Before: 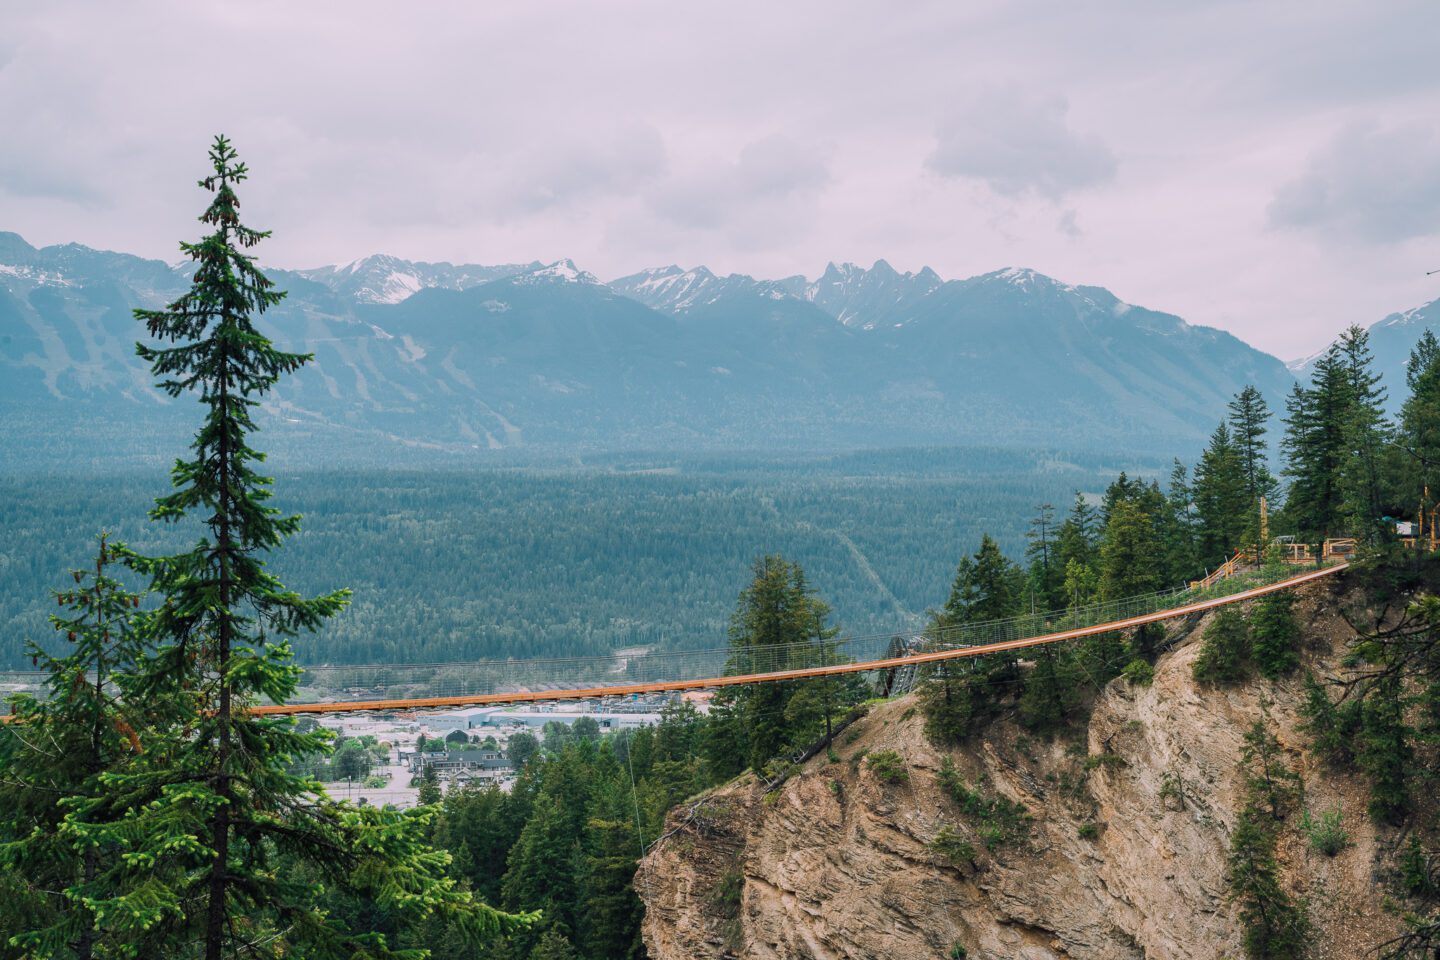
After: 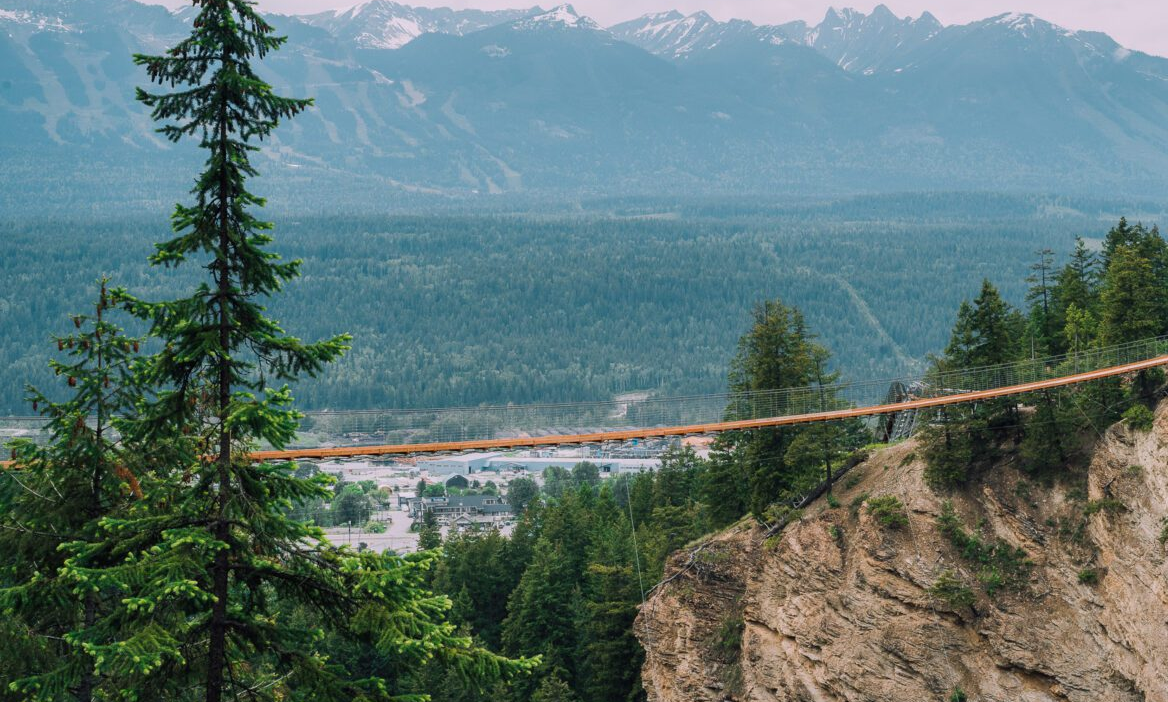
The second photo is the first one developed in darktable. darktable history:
crop: top 26.663%, right 17.941%
